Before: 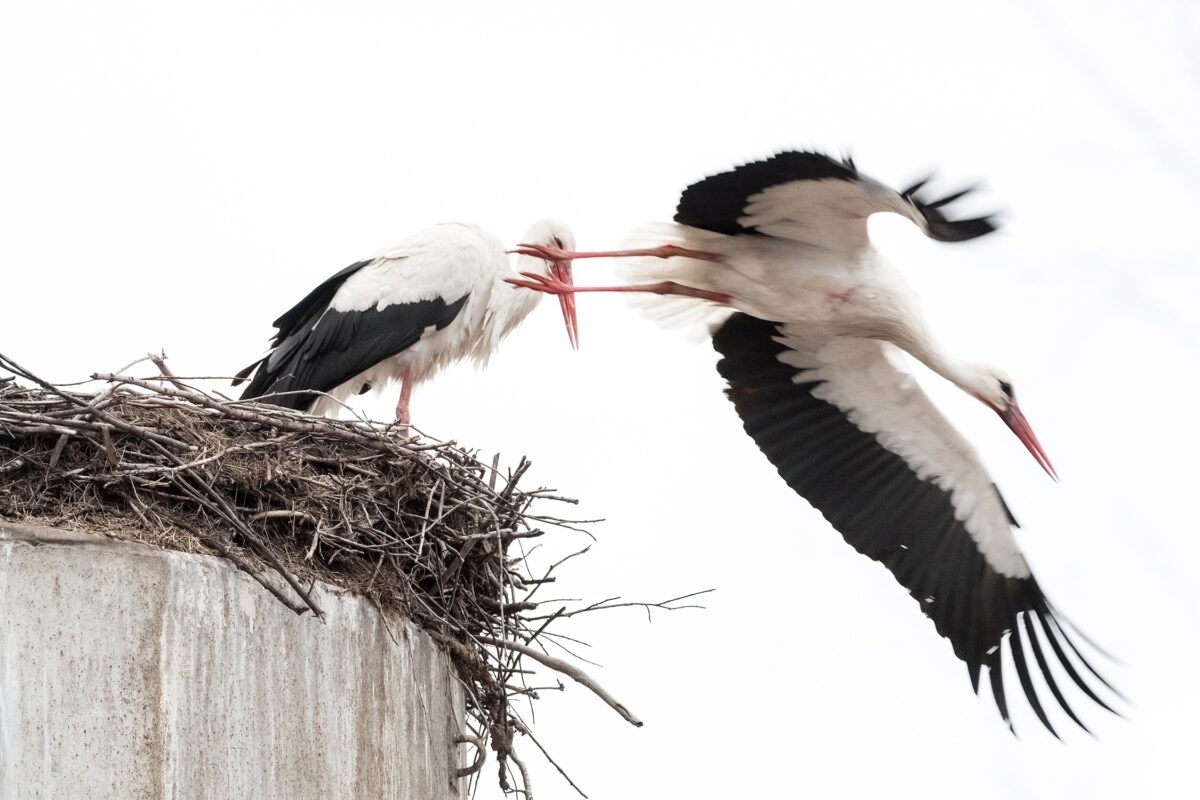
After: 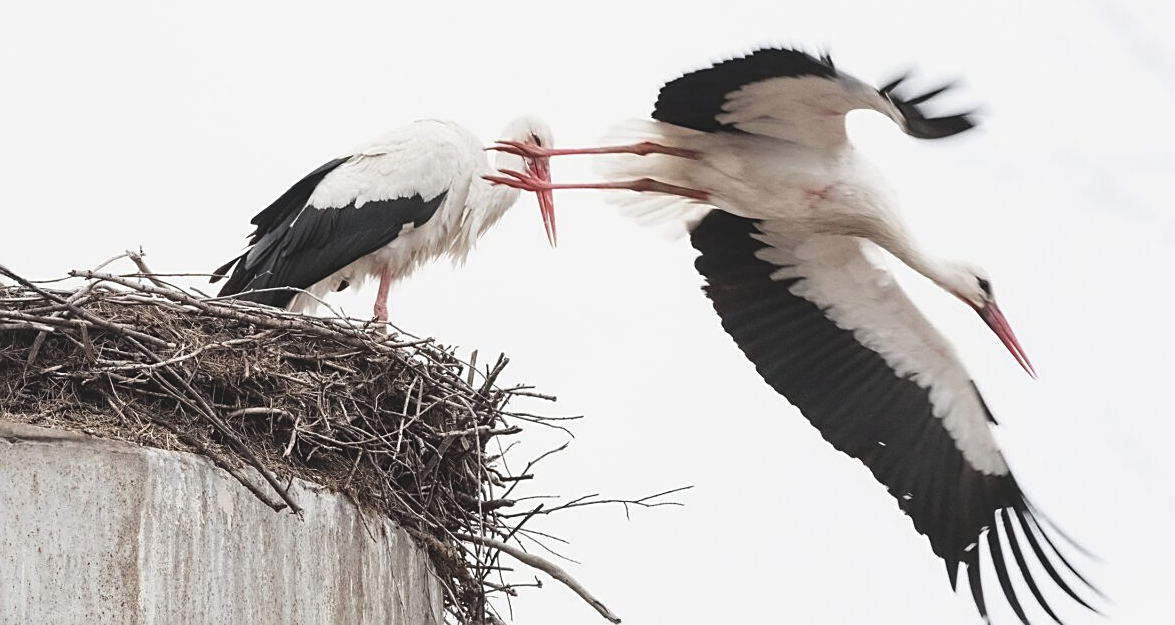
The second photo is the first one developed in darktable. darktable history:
tone equalizer: edges refinement/feathering 500, mask exposure compensation -1.57 EV, preserve details guided filter
sharpen: on, module defaults
exposure: black level correction -0.015, exposure -0.133 EV, compensate highlight preservation false
crop and rotate: left 1.894%, top 12.891%, right 0.132%, bottom 8.913%
